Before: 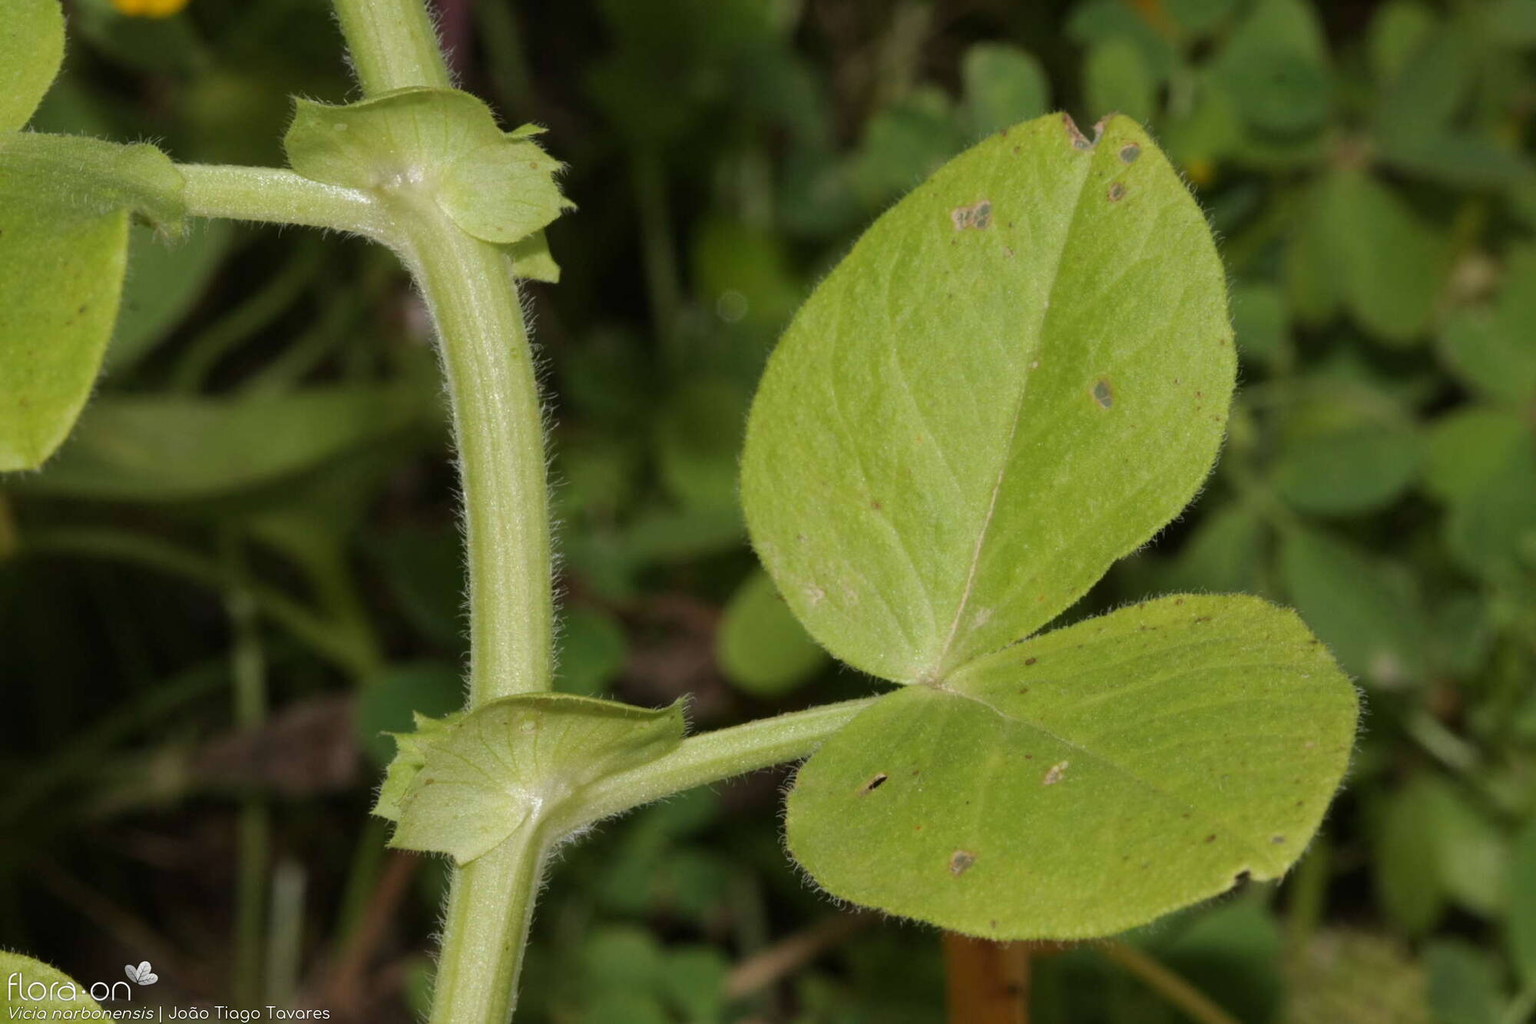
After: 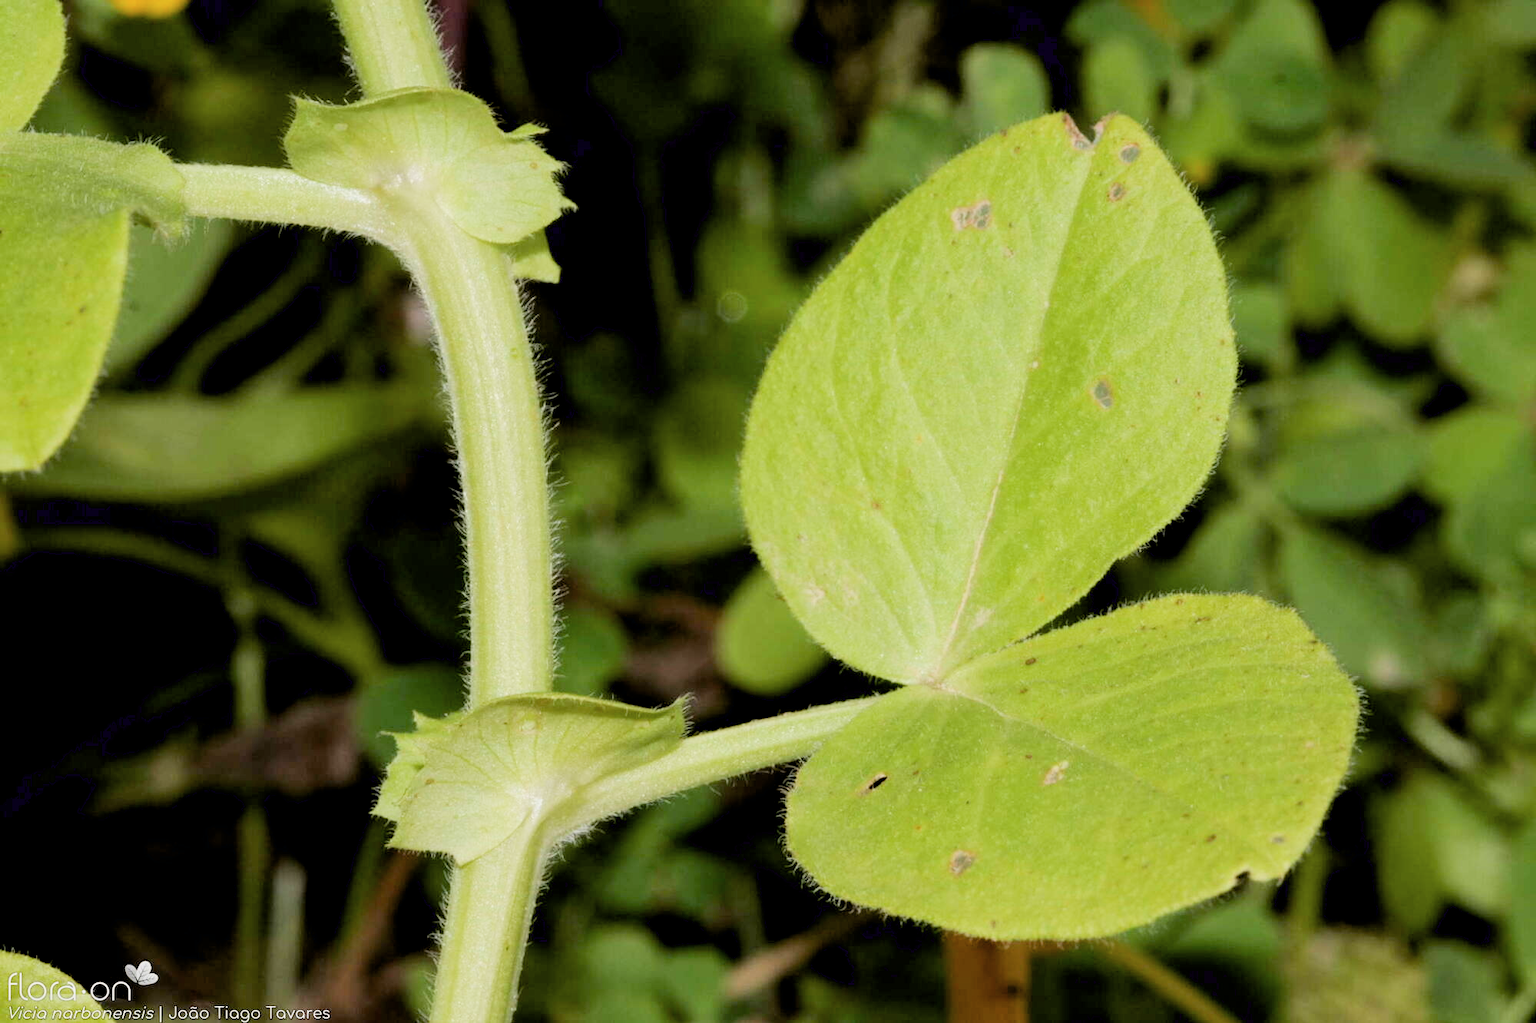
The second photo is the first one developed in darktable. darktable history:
exposure: black level correction 0.01, exposure 1 EV, compensate highlight preservation false
contrast brightness saturation: saturation -0.067
filmic rgb: middle gray luminance 28.73%, black relative exposure -10.31 EV, white relative exposure 5.47 EV, target black luminance 0%, hardness 3.92, latitude 1.92%, contrast 1.132, highlights saturation mix 4.51%, shadows ↔ highlights balance 14.76%
